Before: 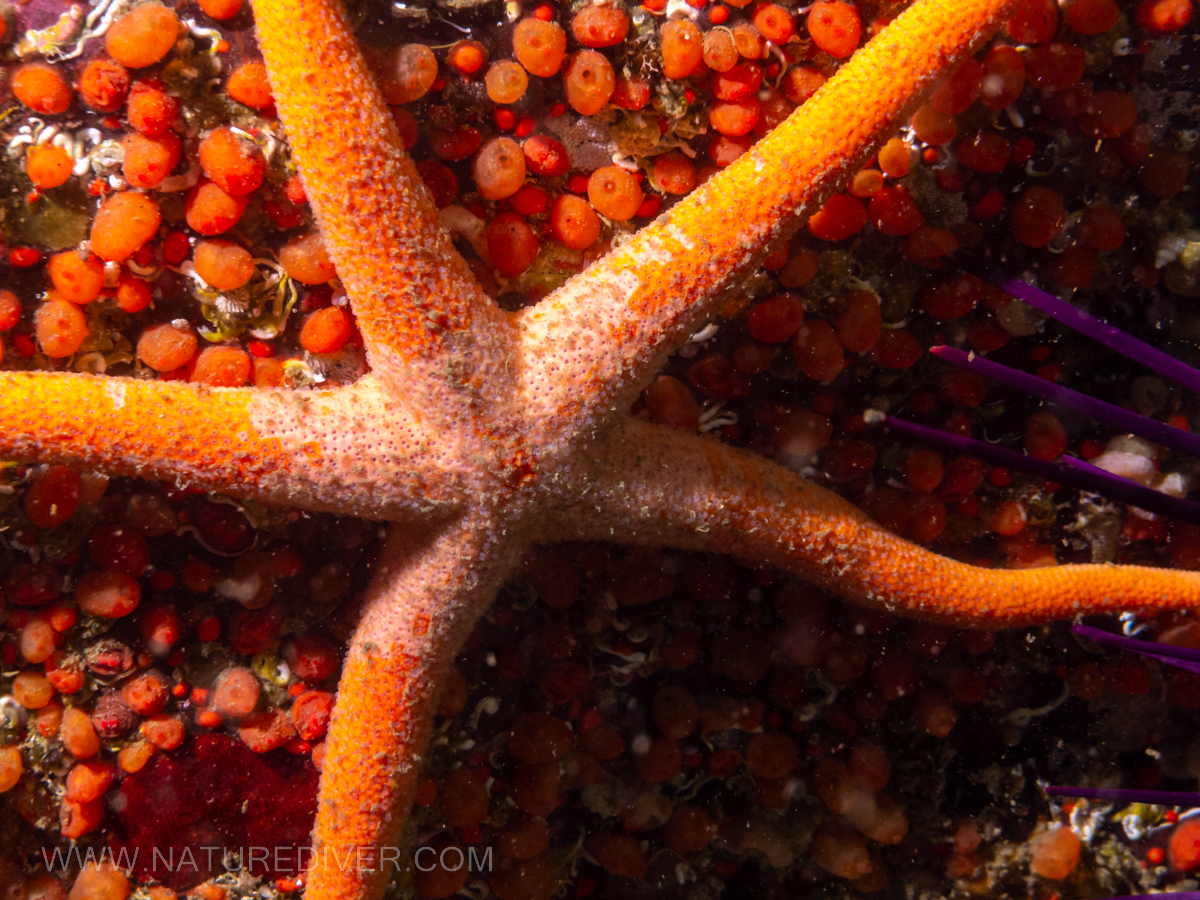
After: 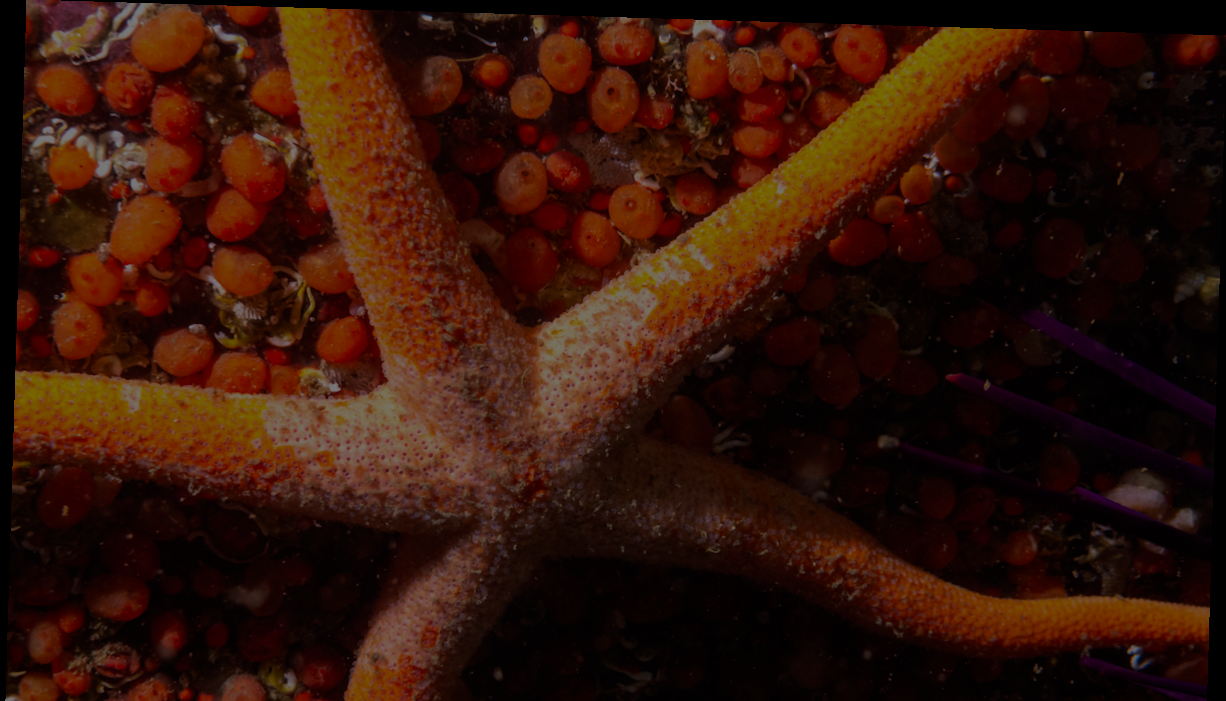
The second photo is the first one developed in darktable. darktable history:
rotate and perspective: rotation 1.72°, automatic cropping off
crop: bottom 24.988%
exposure: exposure -2.446 EV, compensate highlight preservation false
